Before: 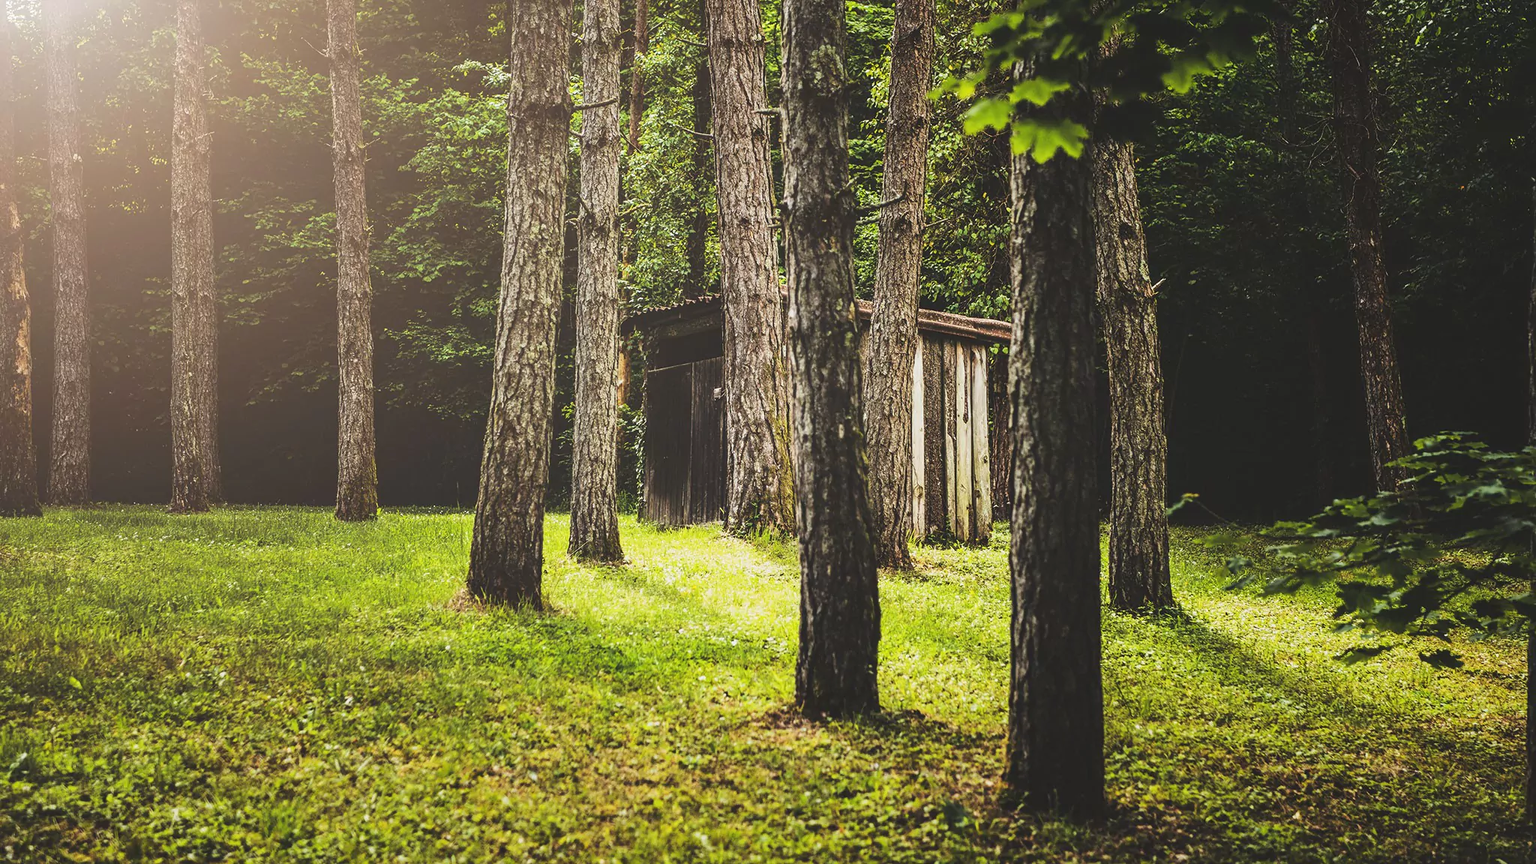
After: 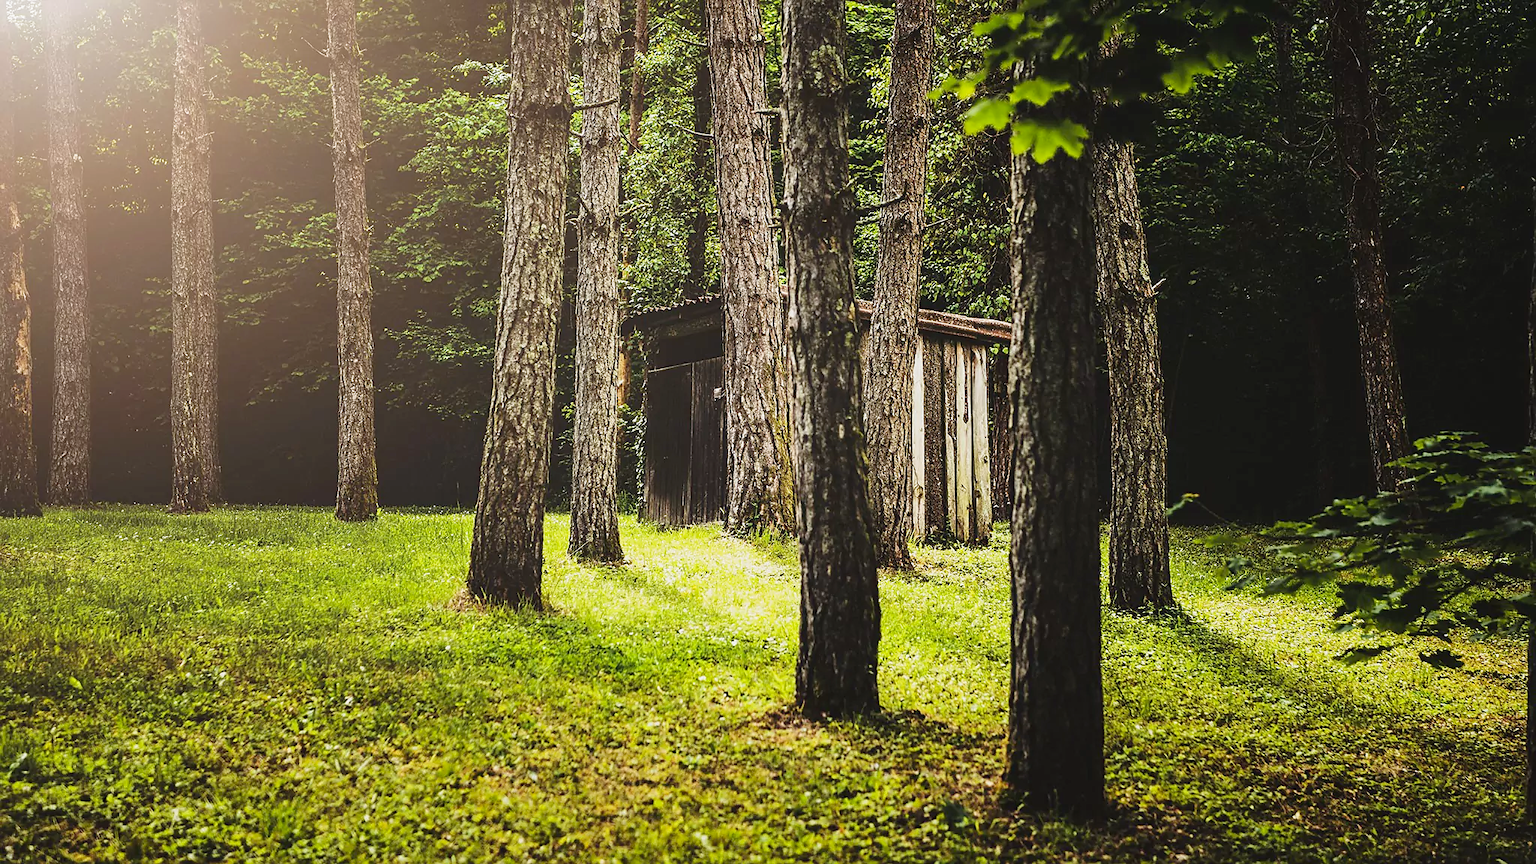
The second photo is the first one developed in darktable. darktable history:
sharpen: radius 1.446, amount 0.41, threshold 1.501
filmic rgb: black relative exposure -12.65 EV, white relative exposure 2.82 EV, target black luminance 0%, hardness 8.63, latitude 70.03%, contrast 1.136, shadows ↔ highlights balance -0.989%, preserve chrominance no, color science v3 (2019), use custom middle-gray values true
